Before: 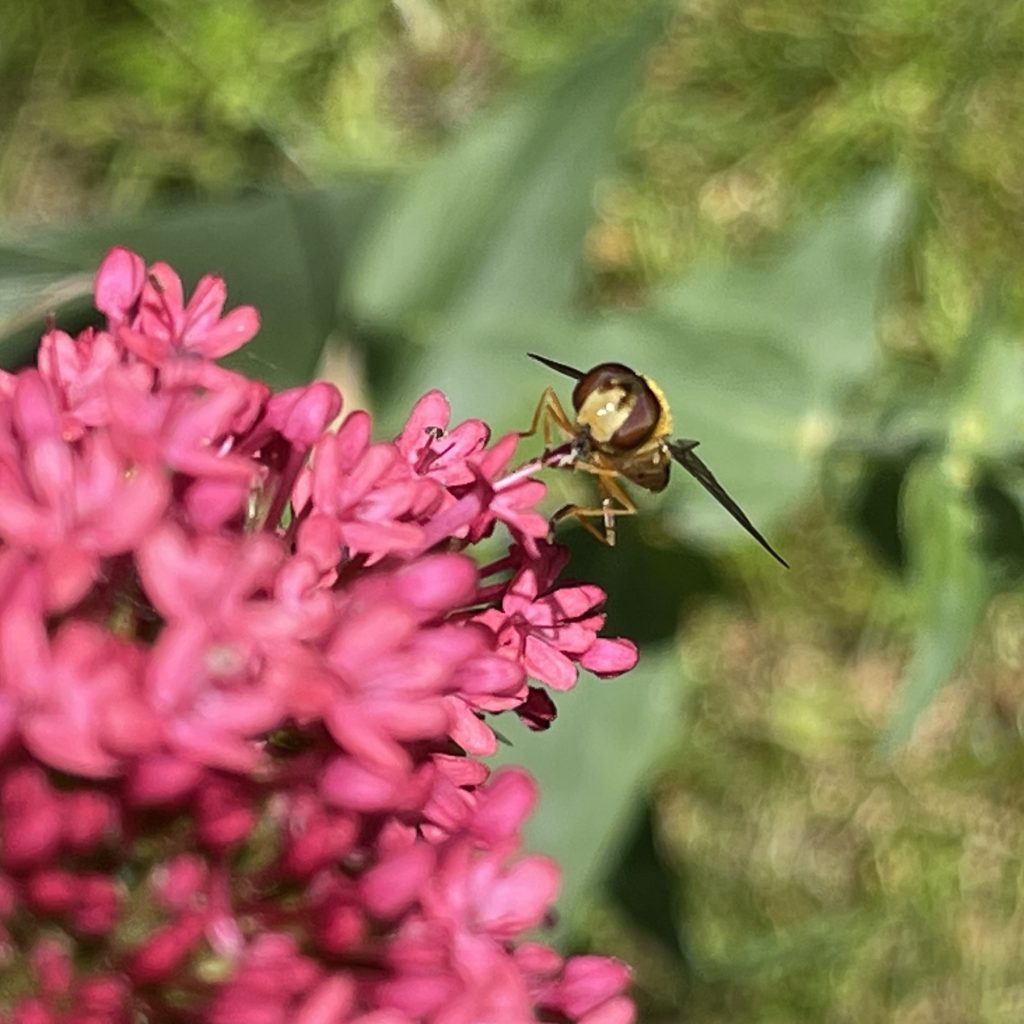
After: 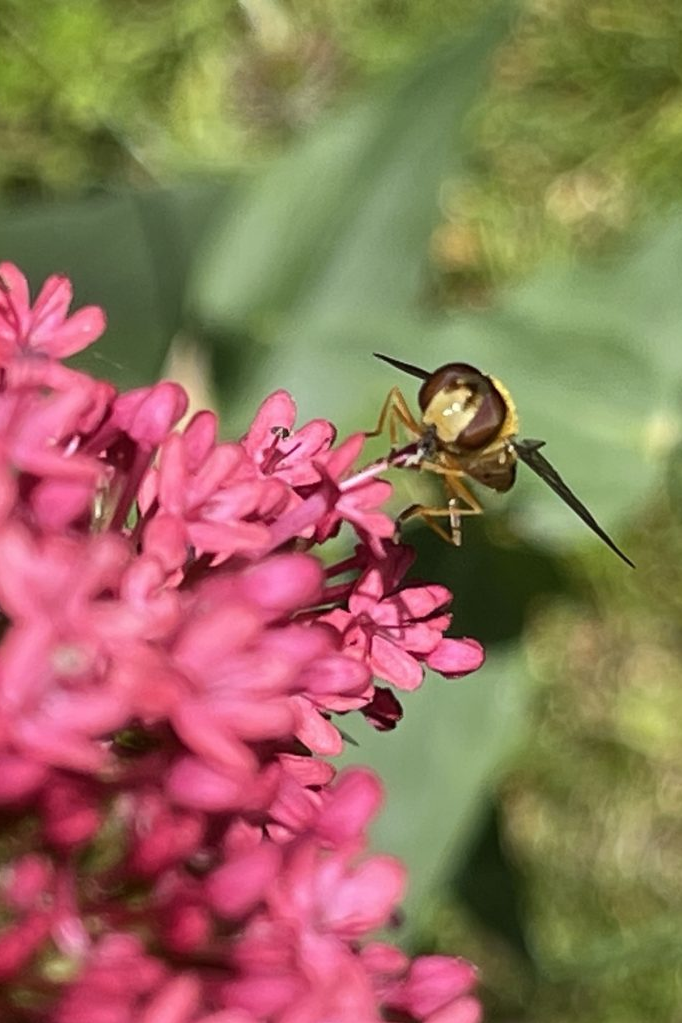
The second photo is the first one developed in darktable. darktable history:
crop and rotate: left 15.055%, right 18.278%
white balance: emerald 1
